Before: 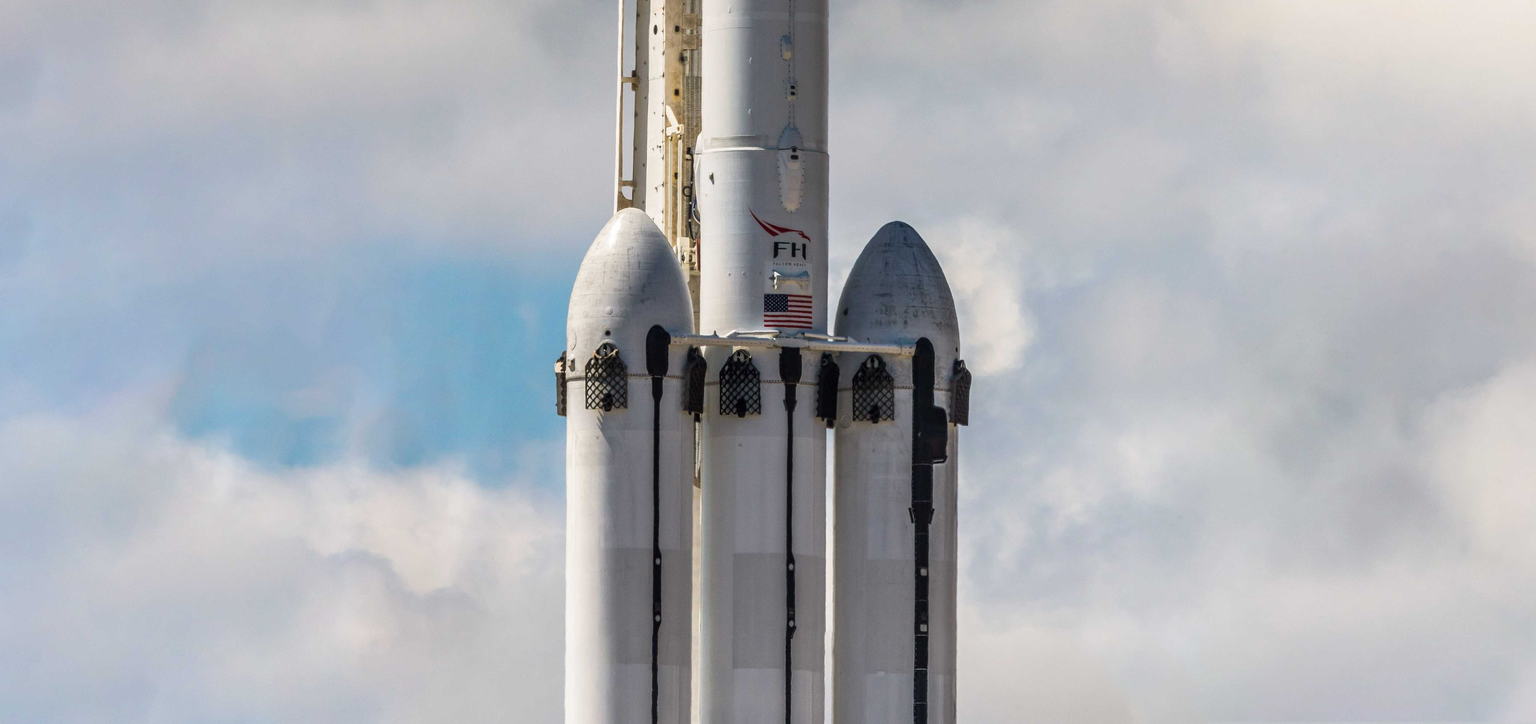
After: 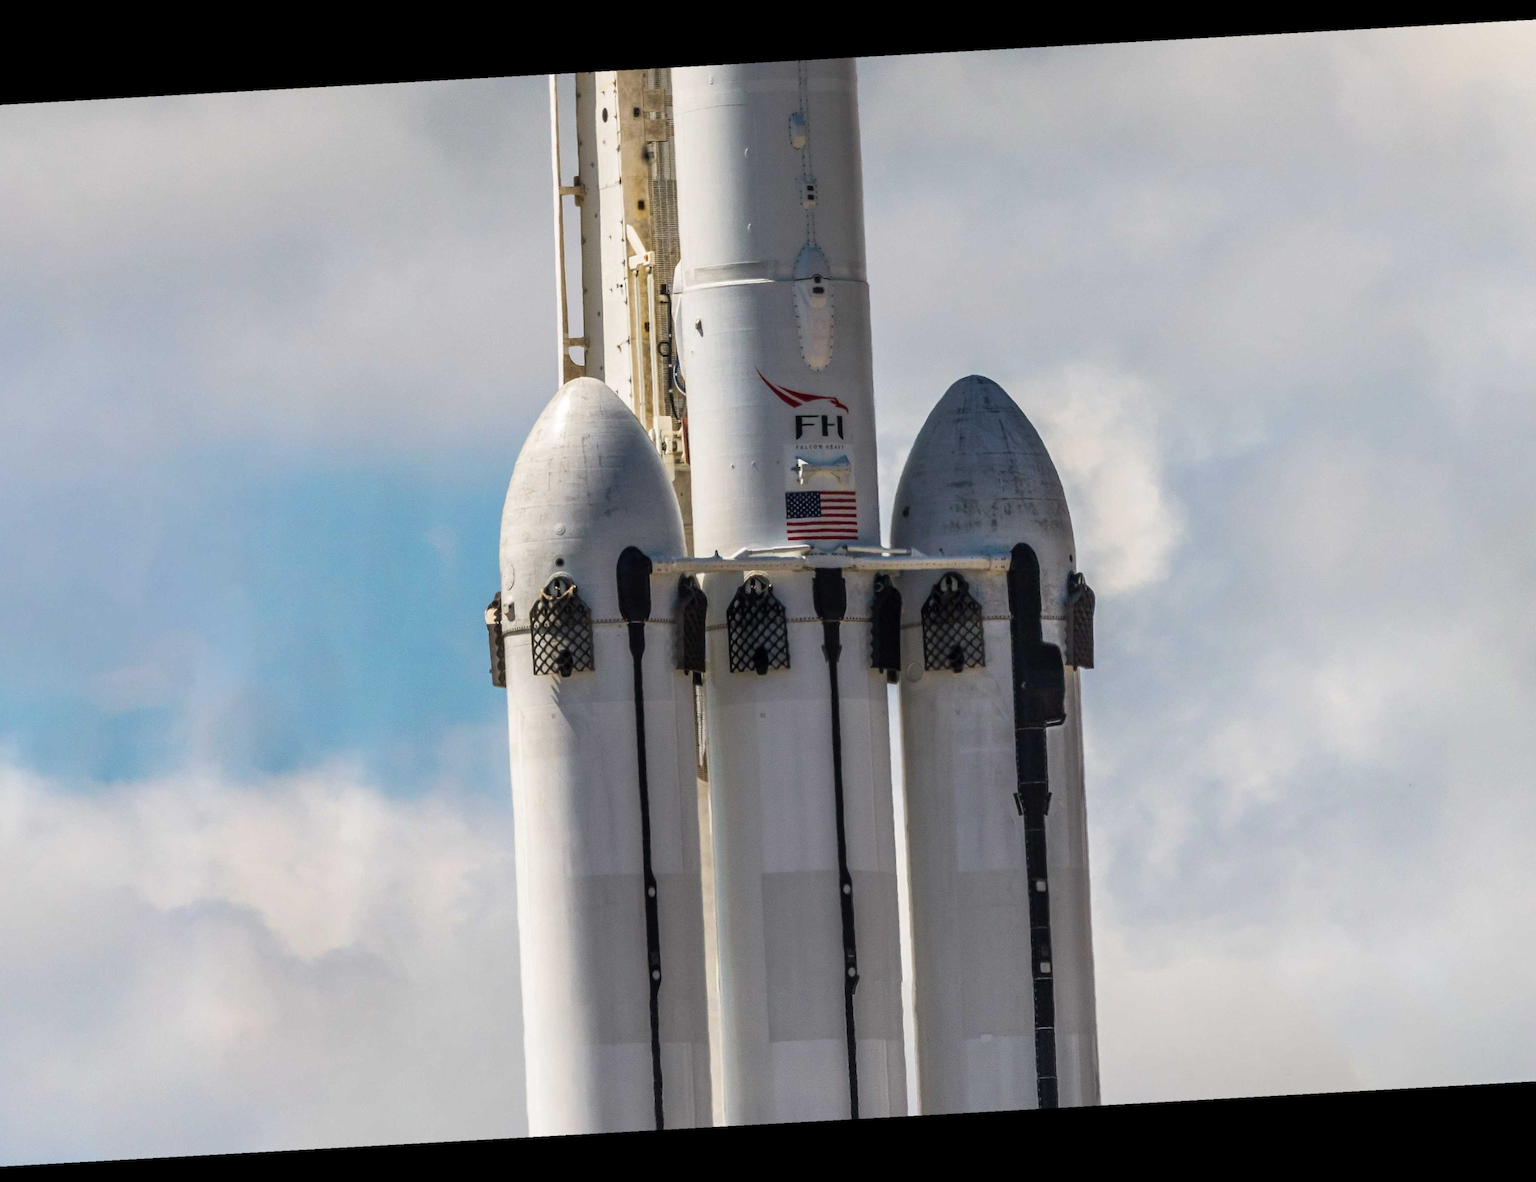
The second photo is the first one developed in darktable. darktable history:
lowpass: radius 0.5, unbound 0
rotate and perspective: rotation -3.18°, automatic cropping off
crop and rotate: left 15.446%, right 17.836%
